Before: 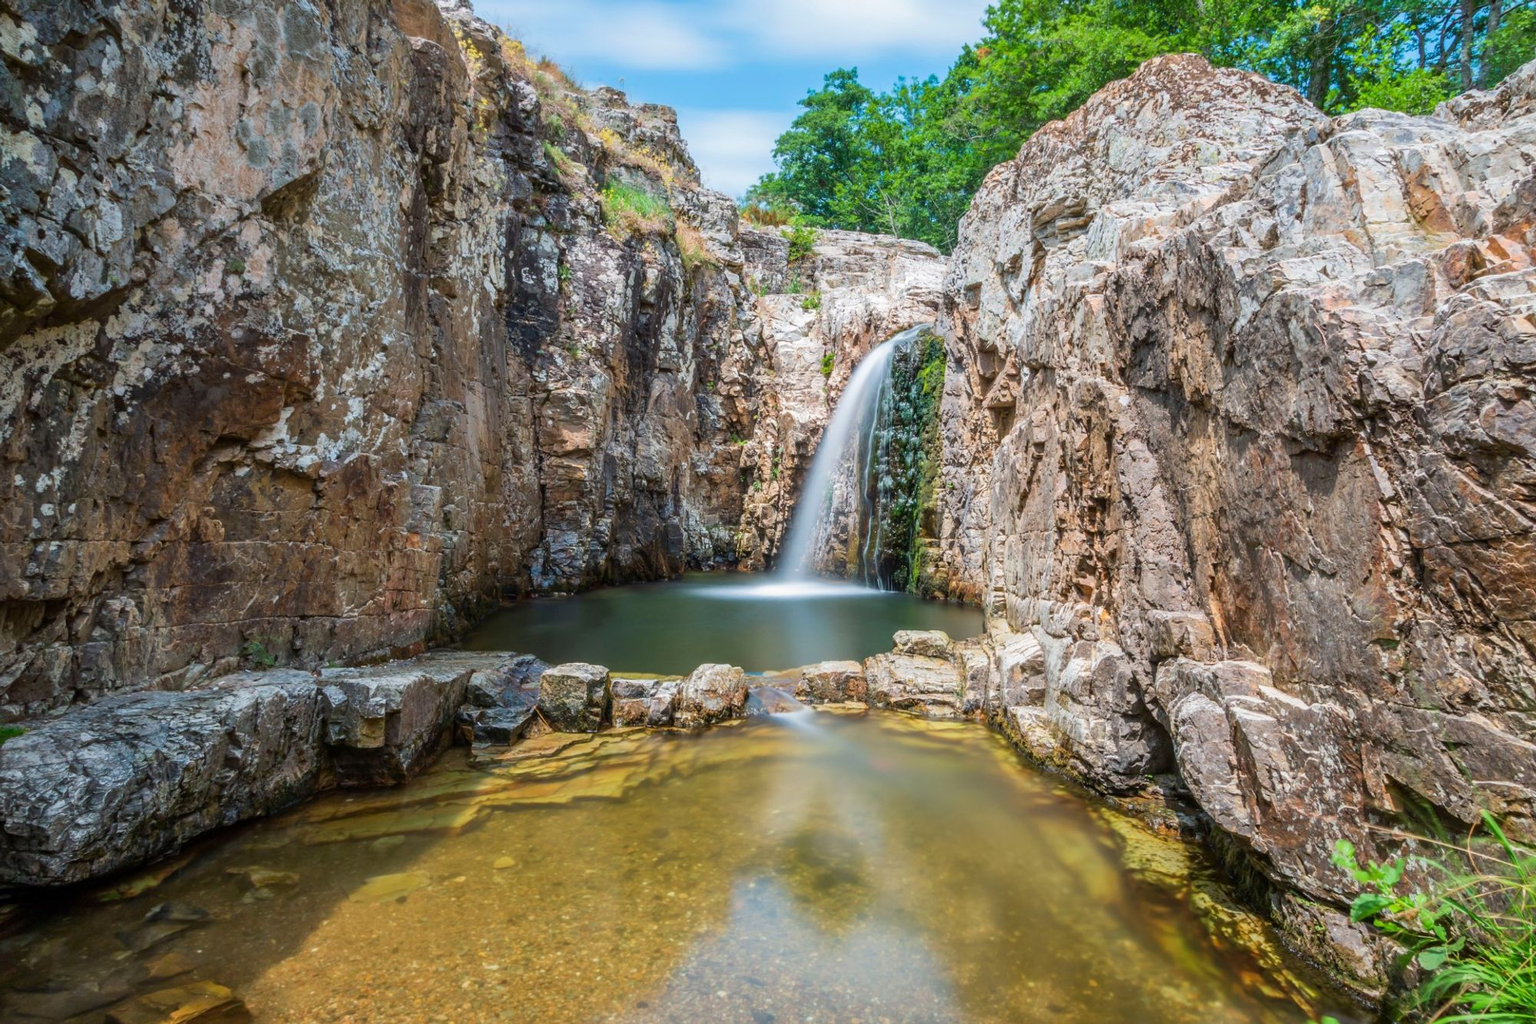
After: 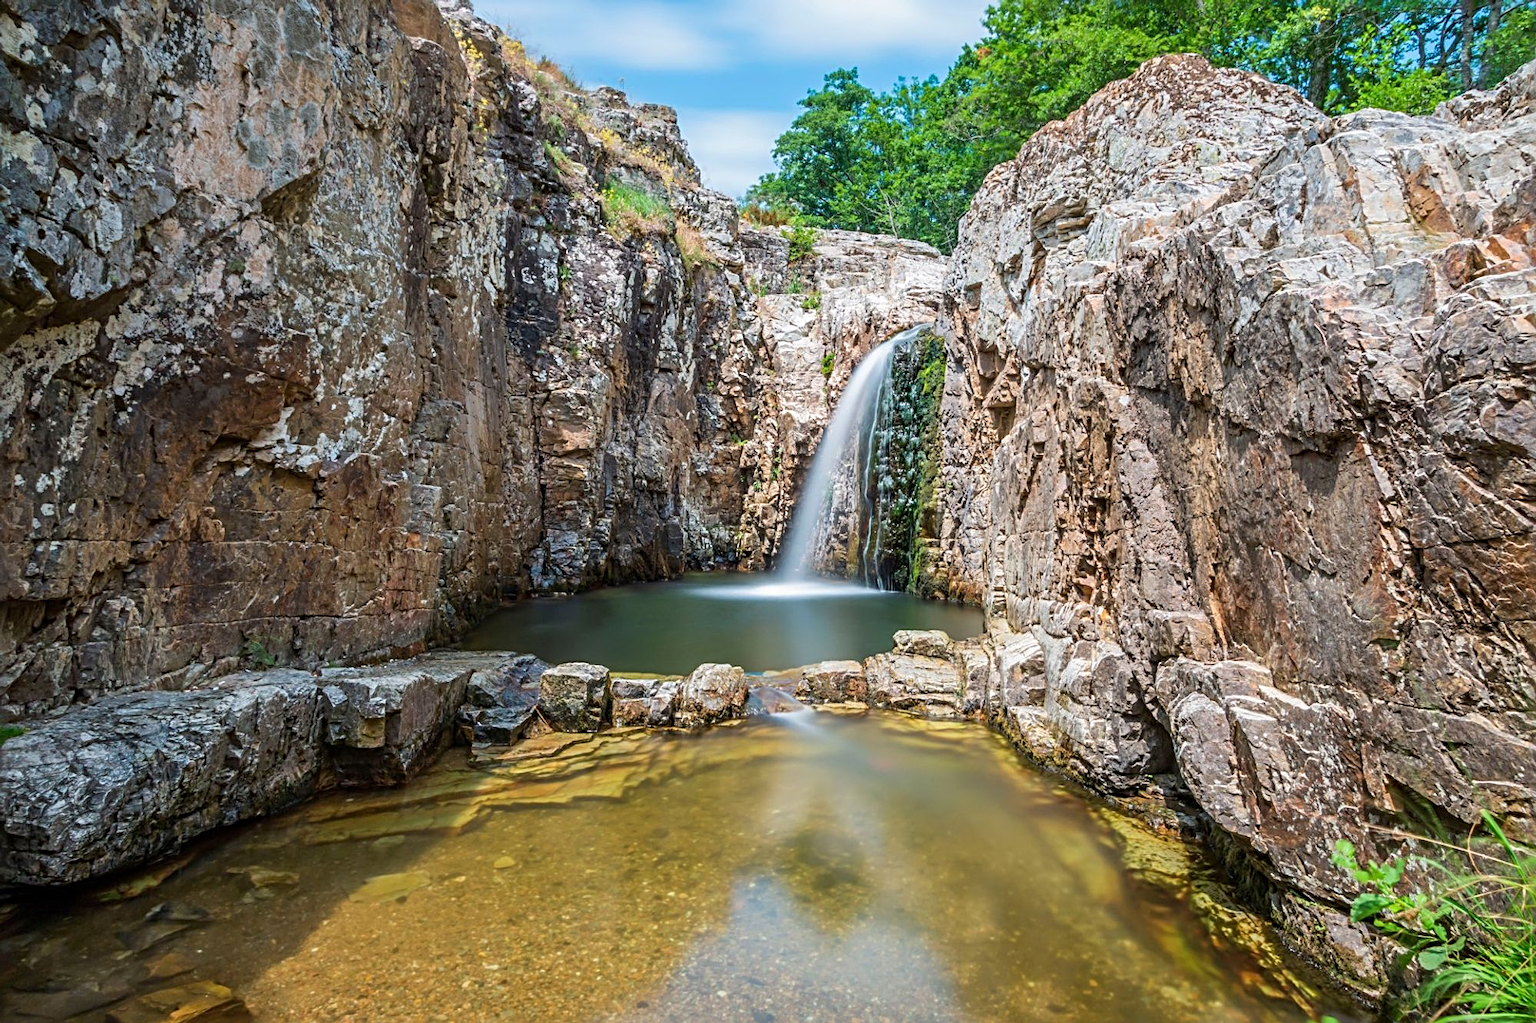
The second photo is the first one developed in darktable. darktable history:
sharpen: radius 3.96
